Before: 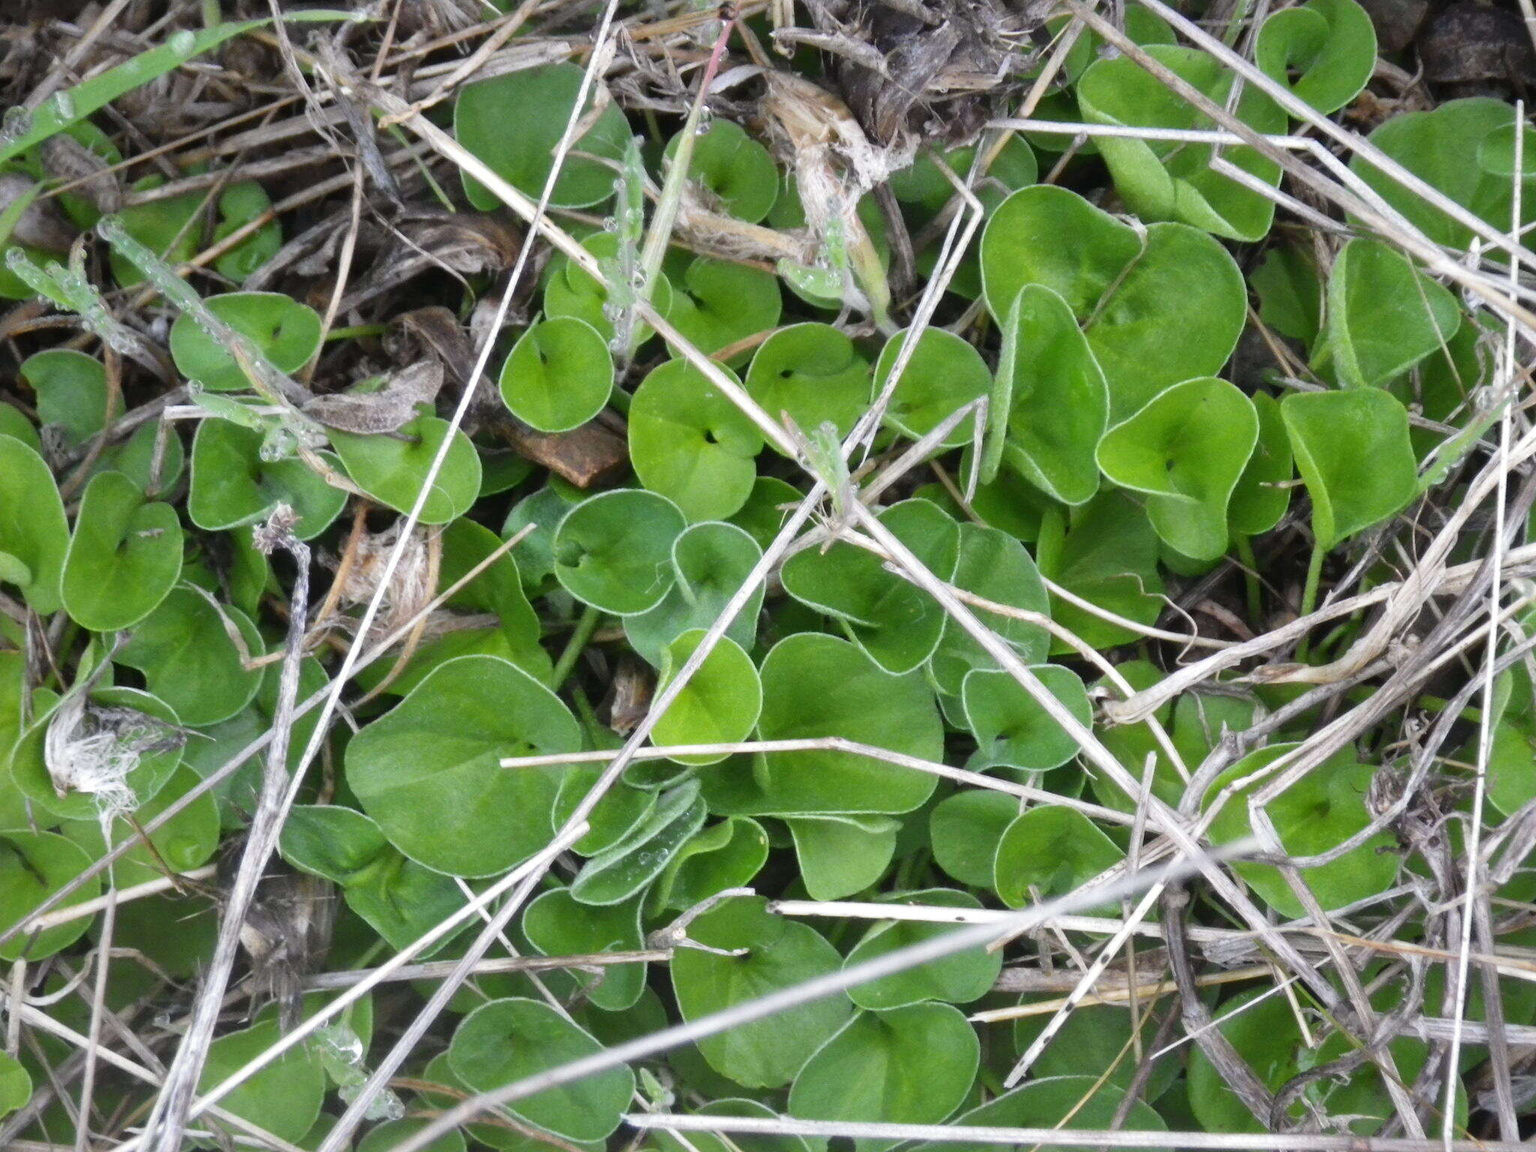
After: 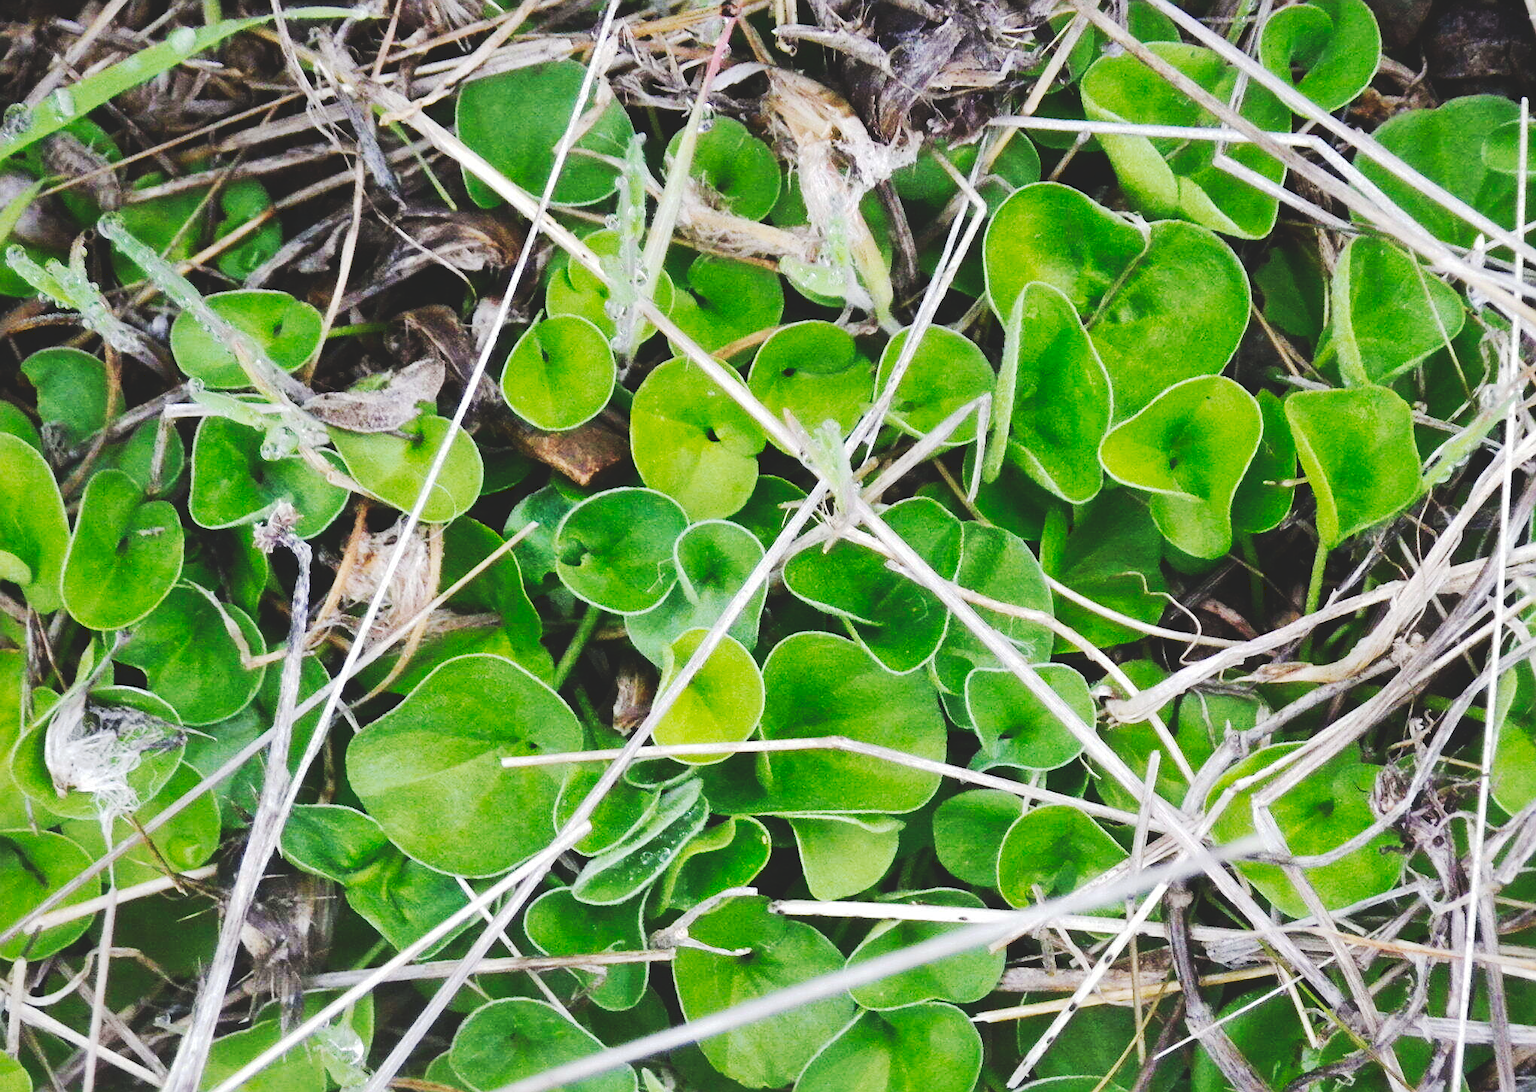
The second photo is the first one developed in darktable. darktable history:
crop: top 0.308%, right 0.255%, bottom 5.095%
color correction: highlights b* 0.009, saturation 0.982
sharpen: on, module defaults
velvia: on, module defaults
tone curve: curves: ch0 [(0, 0) (0.003, 0.13) (0.011, 0.13) (0.025, 0.134) (0.044, 0.136) (0.069, 0.139) (0.1, 0.144) (0.136, 0.151) (0.177, 0.171) (0.224, 0.2) (0.277, 0.247) (0.335, 0.318) (0.399, 0.412) (0.468, 0.536) (0.543, 0.659) (0.623, 0.746) (0.709, 0.812) (0.801, 0.871) (0.898, 0.915) (1, 1)], preserve colors none
